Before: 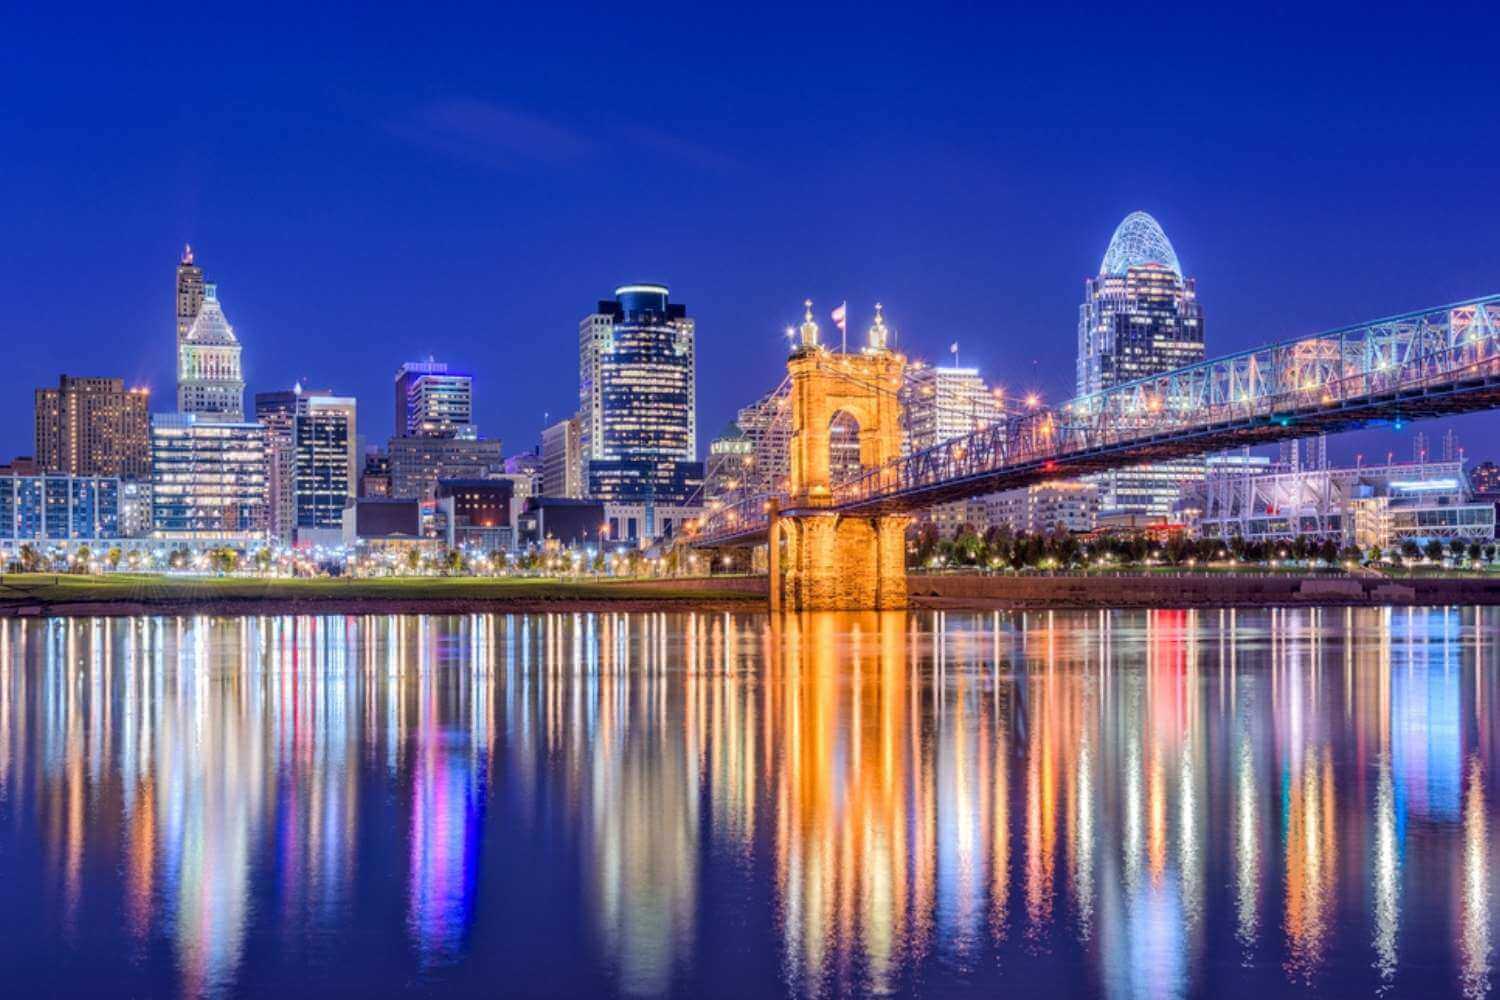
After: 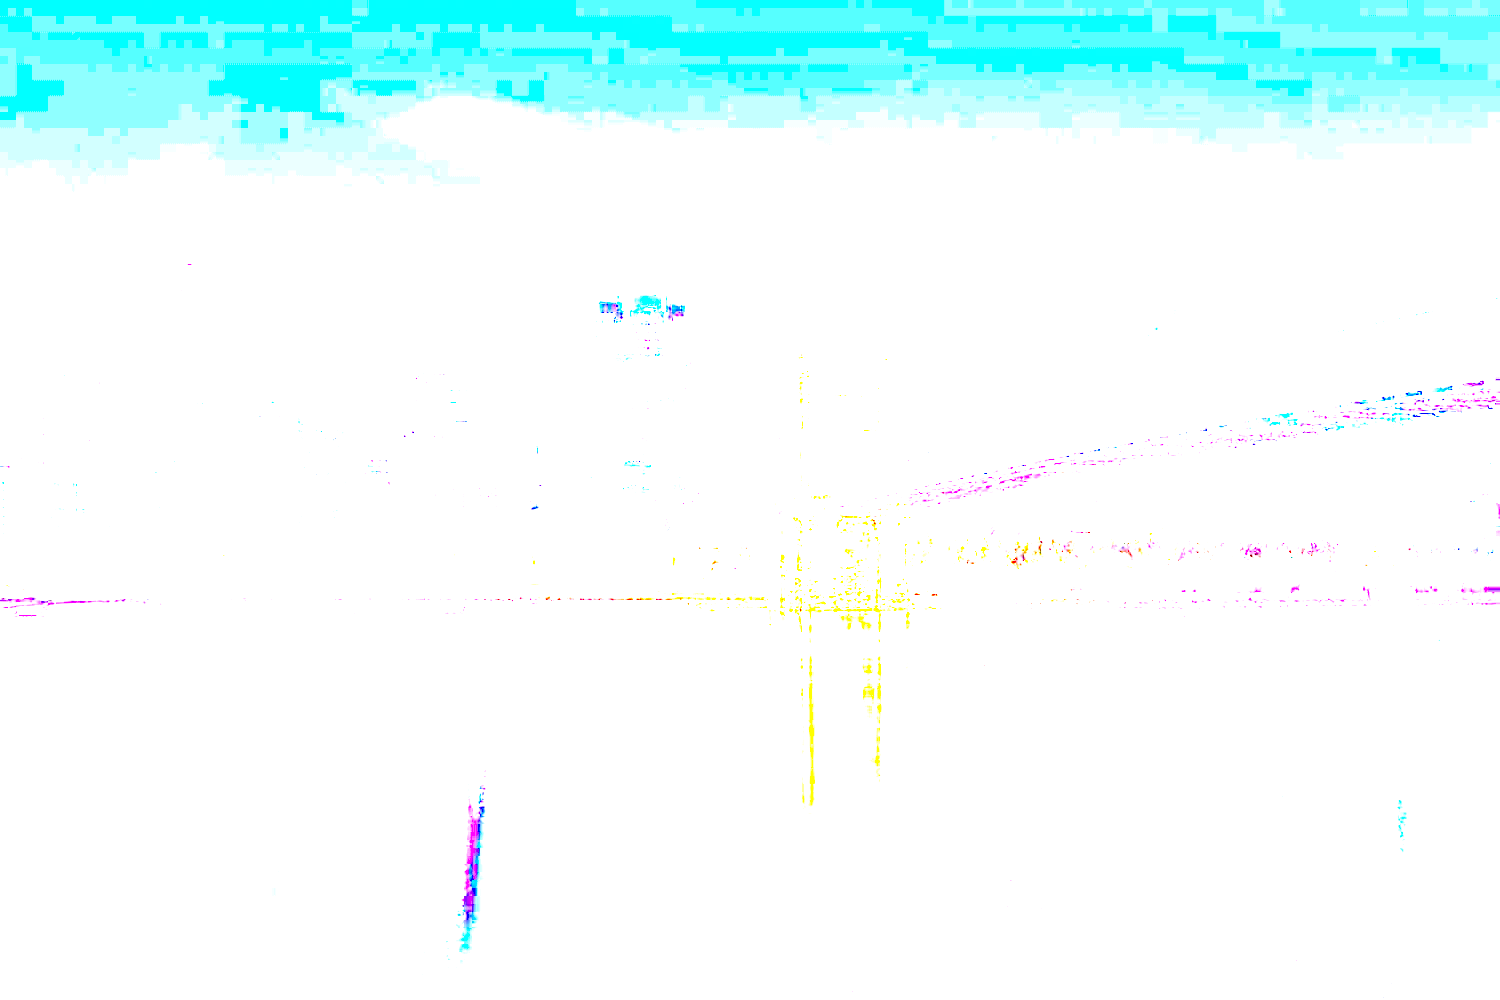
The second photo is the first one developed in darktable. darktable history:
white balance: red 1.188, blue 1.11
exposure: exposure 8 EV, compensate highlight preservation false
